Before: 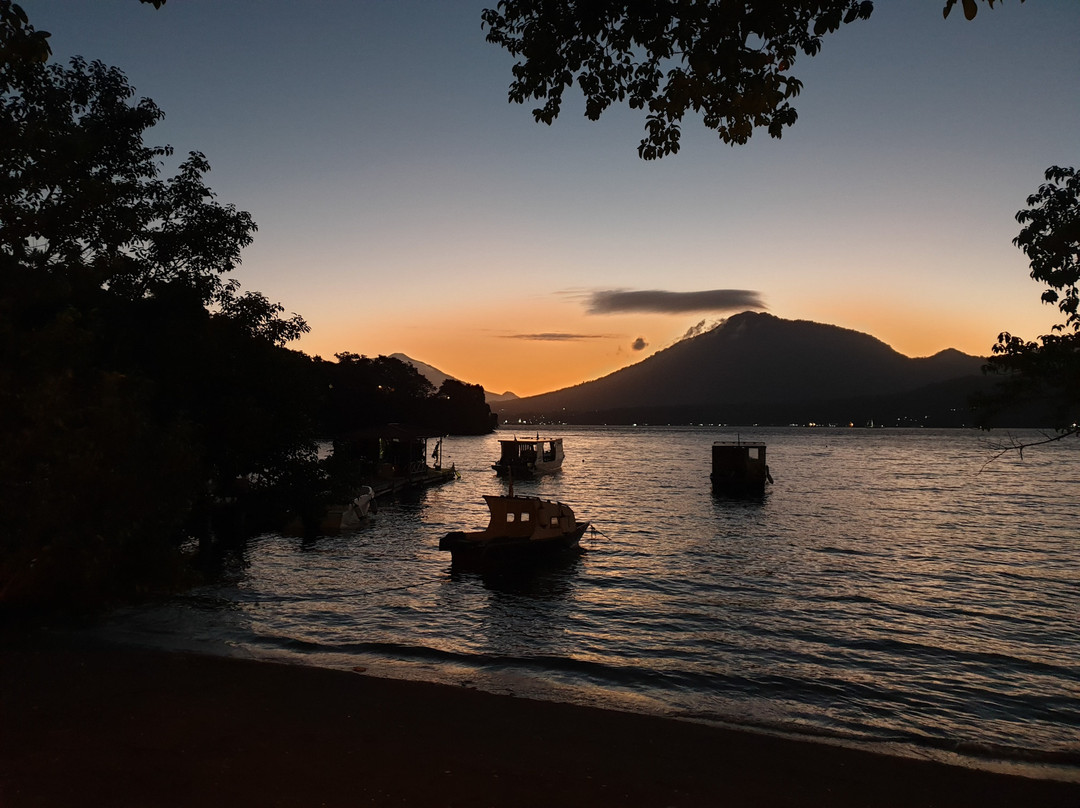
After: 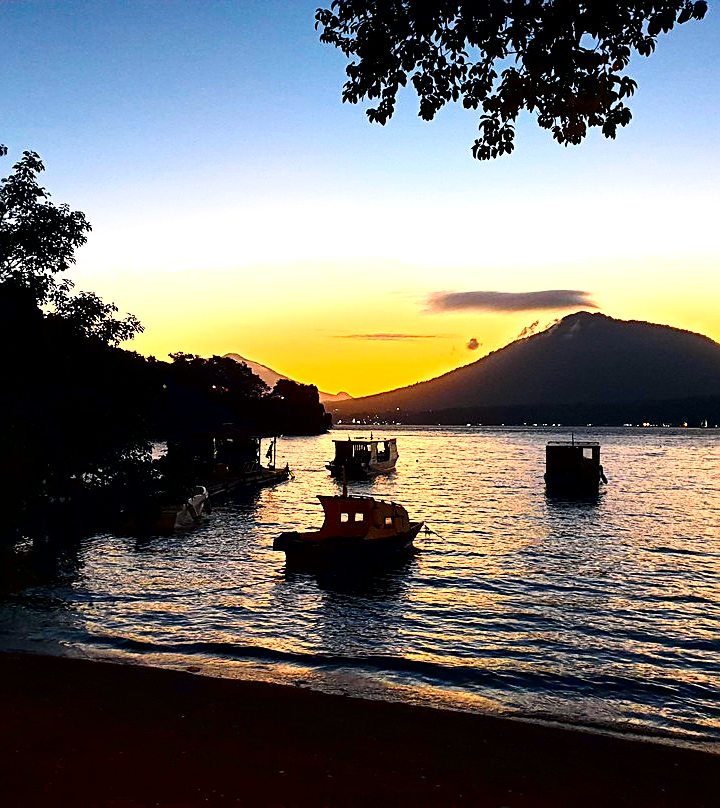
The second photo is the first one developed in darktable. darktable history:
color balance rgb: shadows lift › luminance -10.386%, power › chroma 0.973%, power › hue 253.47°, perceptual saturation grading › global saturation 30.556%, global vibrance 14.899%
exposure: exposure 1.094 EV, compensate exposure bias true, compensate highlight preservation false
tone curve: curves: ch0 [(0, 0.006) (0.046, 0.011) (0.13, 0.062) (0.338, 0.327) (0.494, 0.55) (0.728, 0.835) (1, 1)]; ch1 [(0, 0) (0.346, 0.324) (0.45, 0.431) (0.5, 0.5) (0.522, 0.517) (0.55, 0.57) (1, 1)]; ch2 [(0, 0) (0.453, 0.418) (0.5, 0.5) (0.526, 0.524) (0.554, 0.598) (0.622, 0.679) (0.707, 0.761) (1, 1)], color space Lab, independent channels, preserve colors none
local contrast: highlights 107%, shadows 101%, detail 119%, midtone range 0.2
sharpen: on, module defaults
levels: levels [0, 0.476, 0.951]
crop: left 15.384%, right 17.906%
